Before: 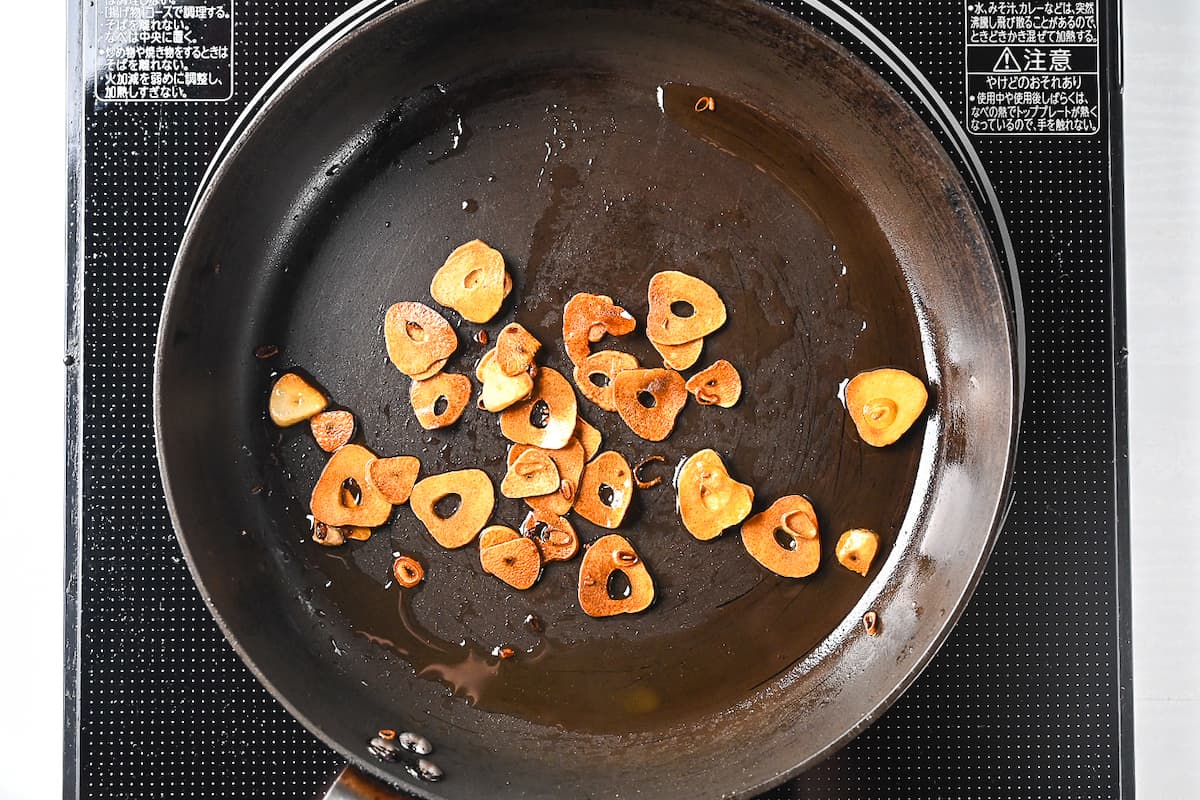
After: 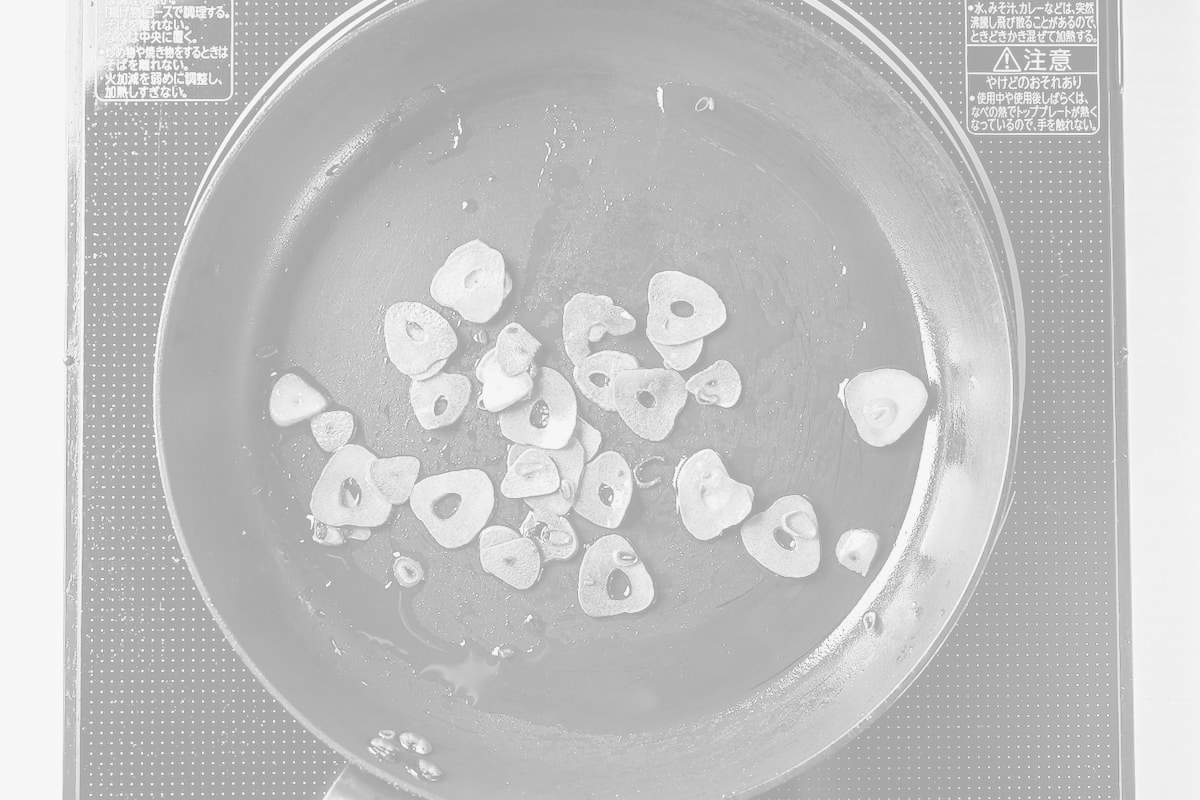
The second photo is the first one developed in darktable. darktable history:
monochrome: on, module defaults
shadows and highlights: shadows -24.28, highlights 49.77, soften with gaussian
colorize: hue 331.2°, saturation 69%, source mix 30.28%, lightness 69.02%, version 1
